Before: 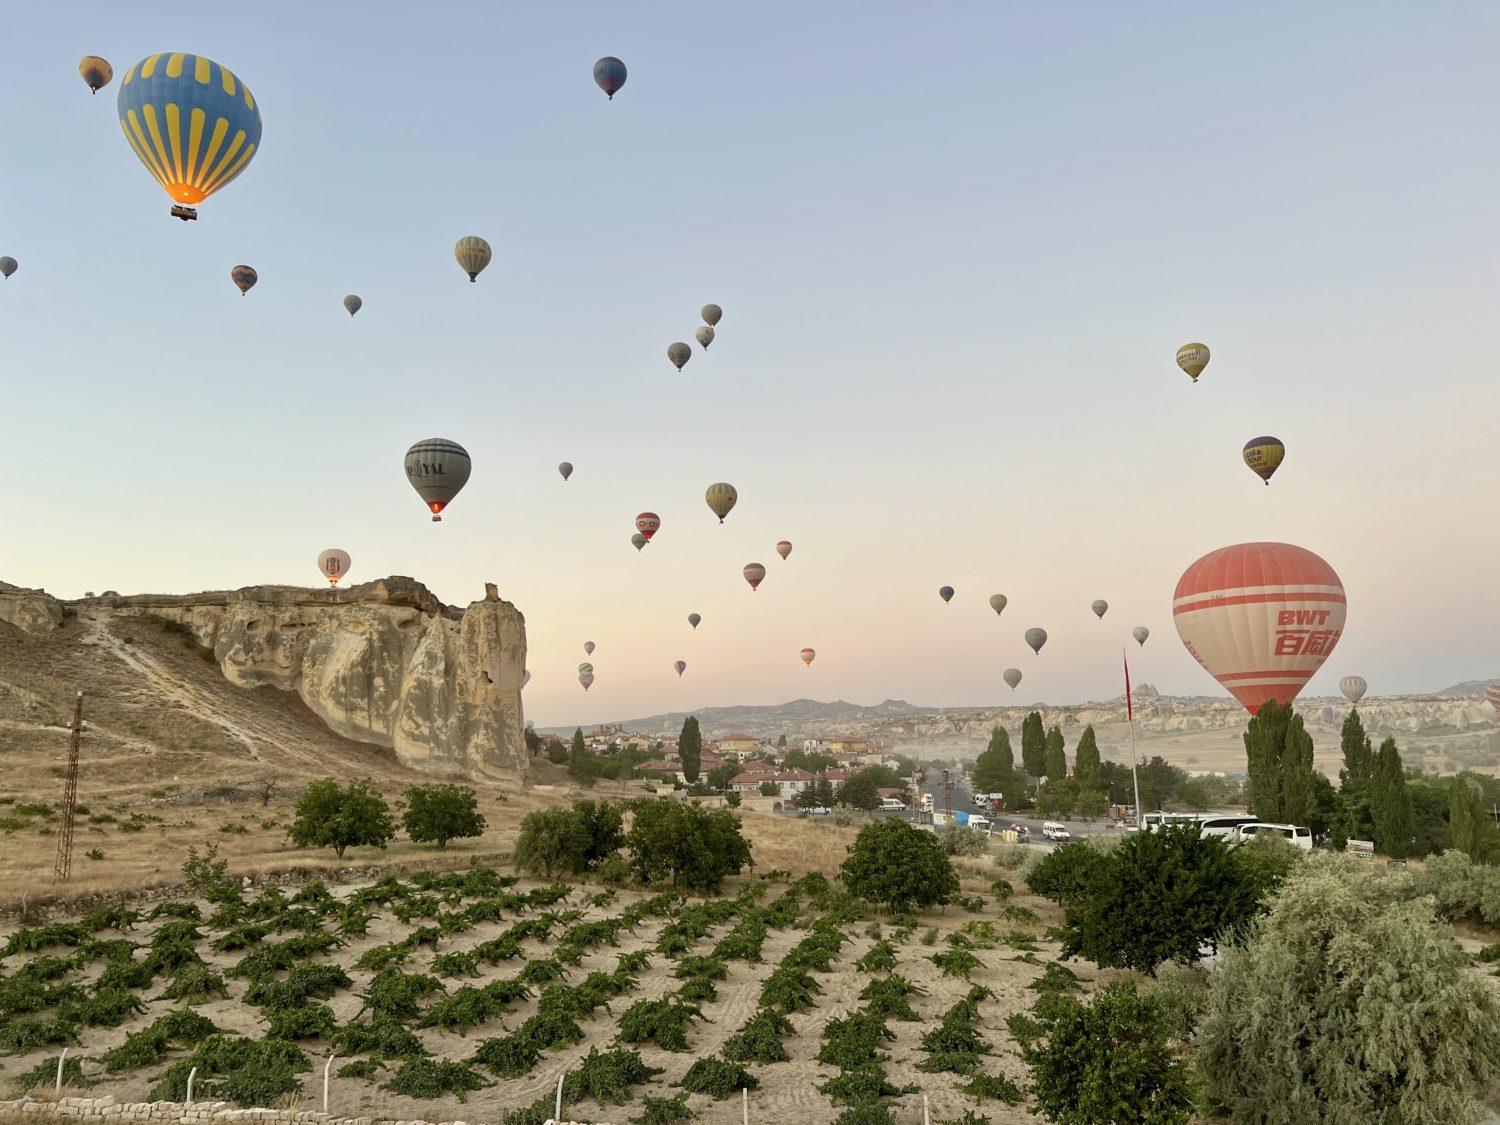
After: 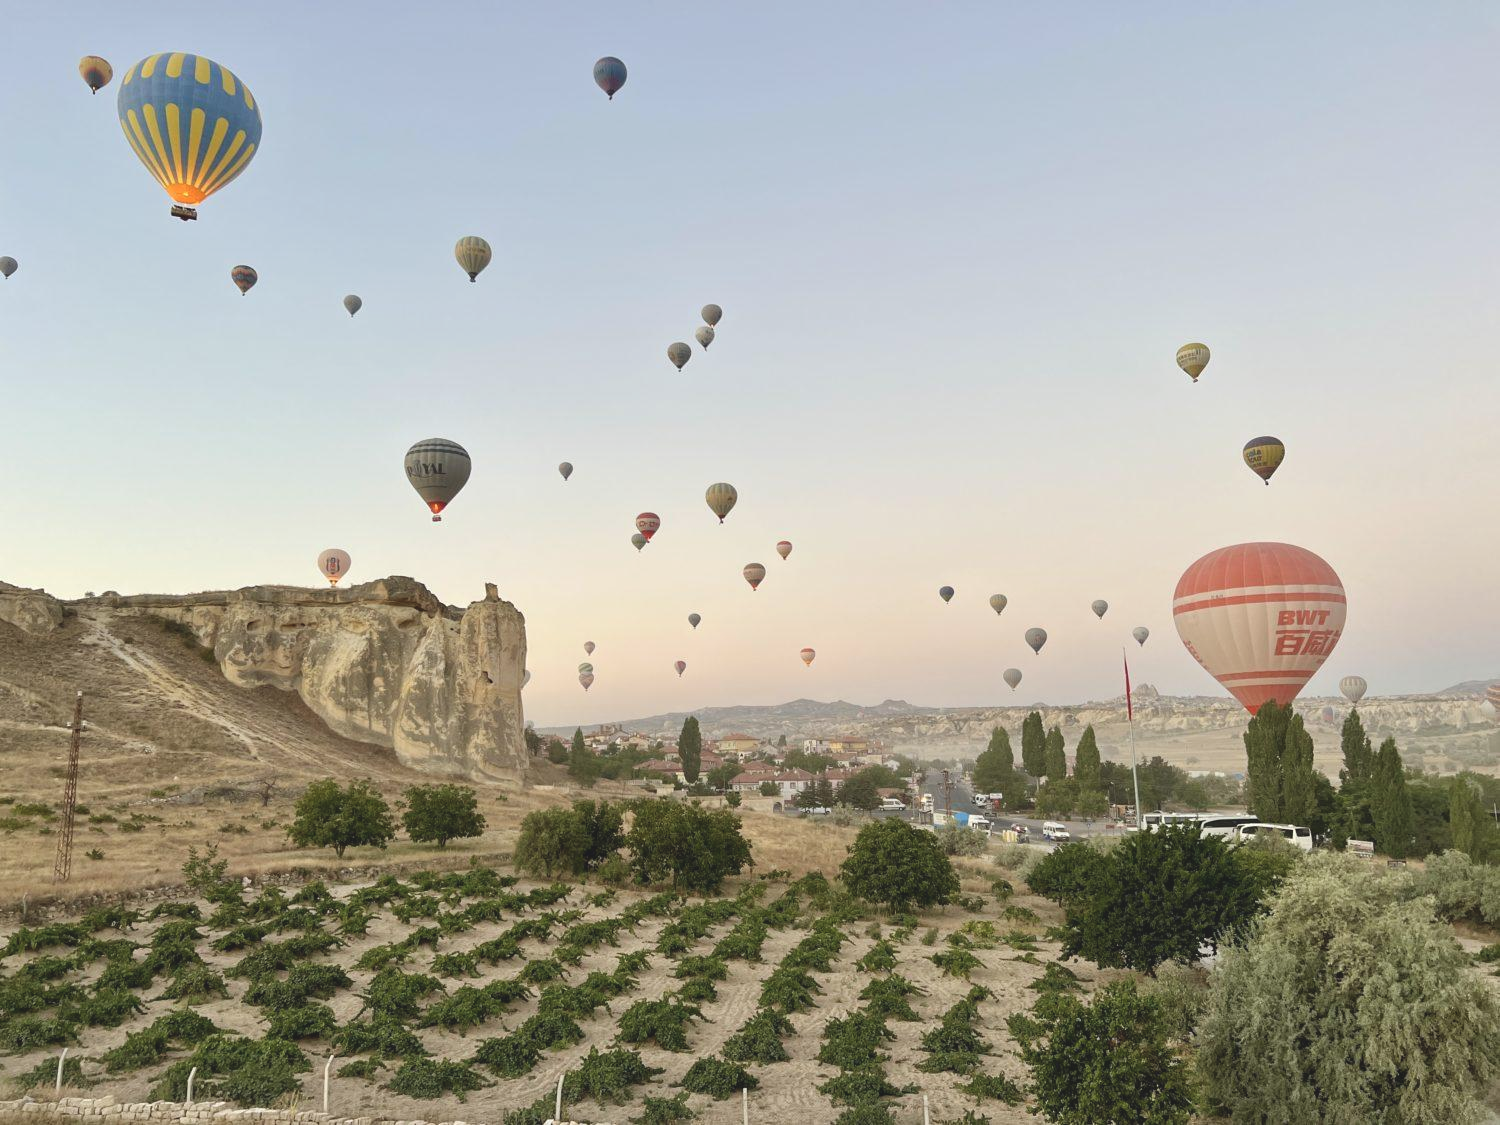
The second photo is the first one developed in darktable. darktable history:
color balance "[matte effect]": lift [1.007, 1, 1, 1], gamma [1.097, 1, 1, 1]
